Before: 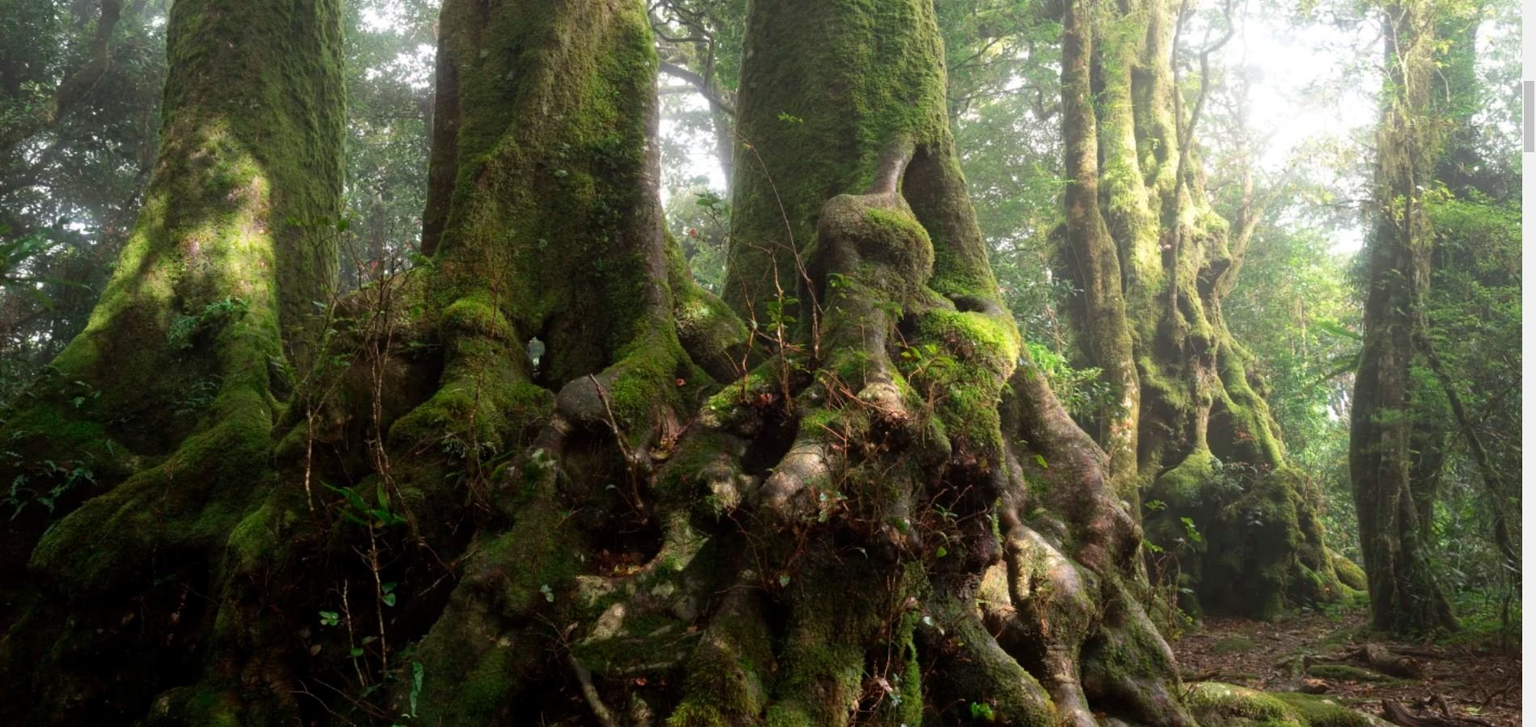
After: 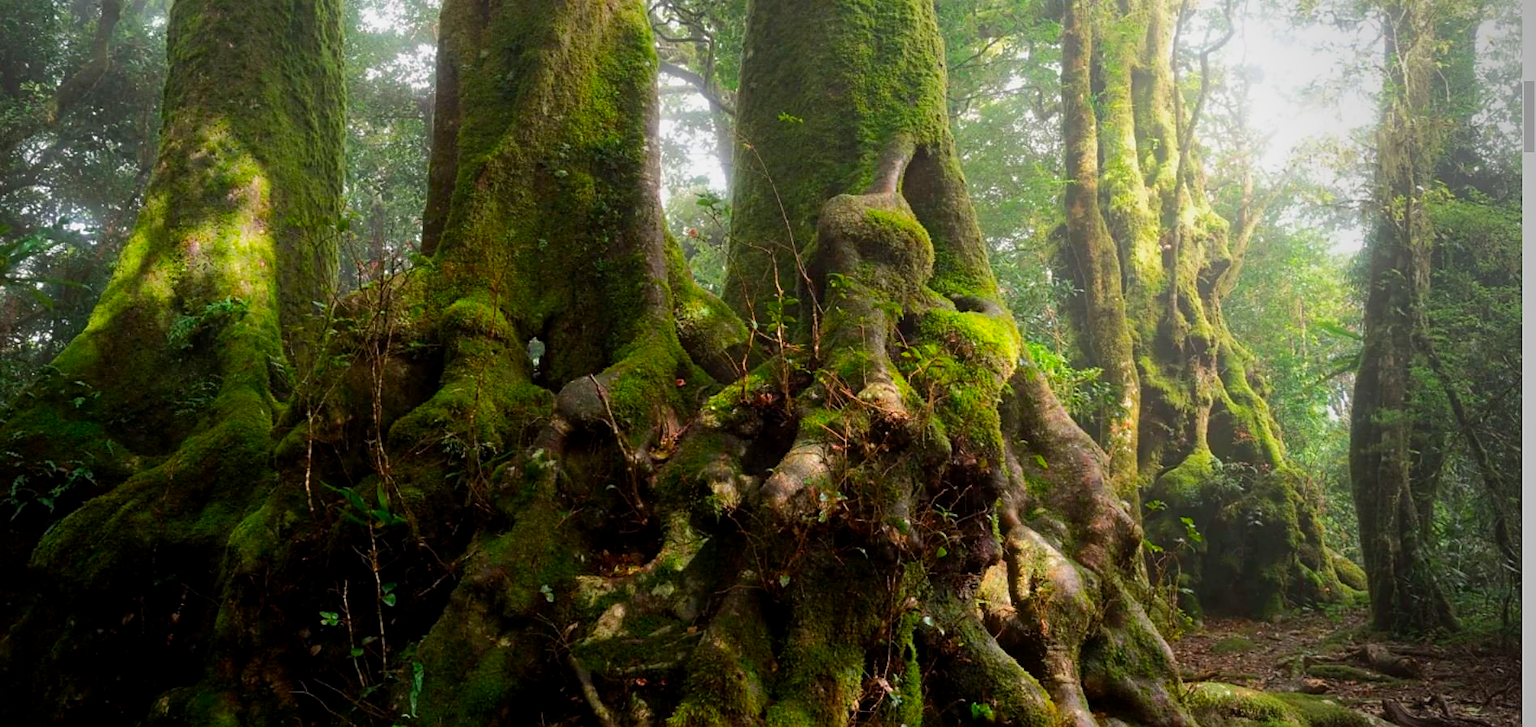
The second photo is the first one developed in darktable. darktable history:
exposure: black level correction 0.001, exposure -0.2 EV, compensate highlight preservation false
vignetting: center (-0.15, 0.013)
sharpen: radius 1.864, amount 0.398, threshold 1.271
color balance rgb: perceptual saturation grading › global saturation 25%, perceptual brilliance grading › mid-tones 10%, perceptual brilliance grading › shadows 15%, global vibrance 20%
